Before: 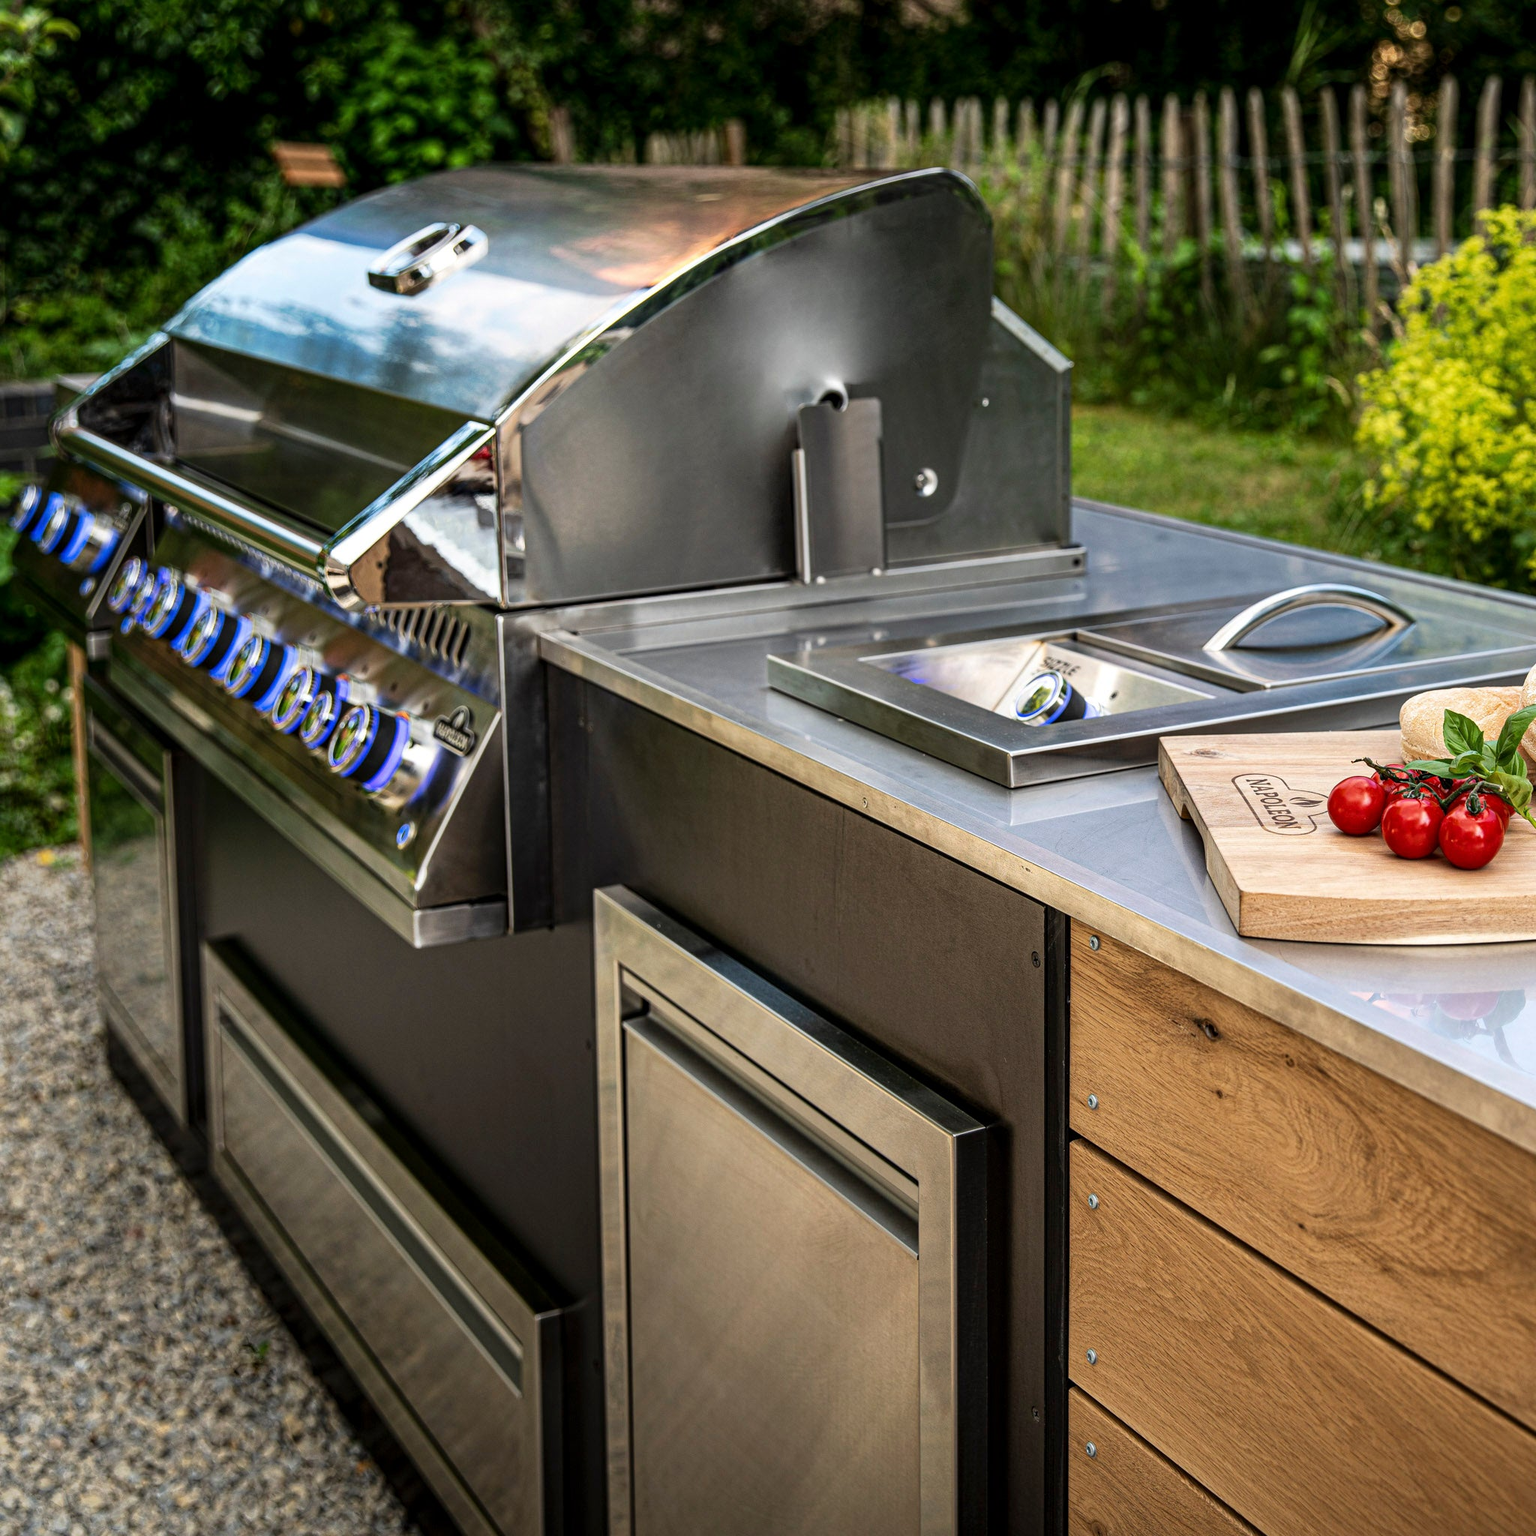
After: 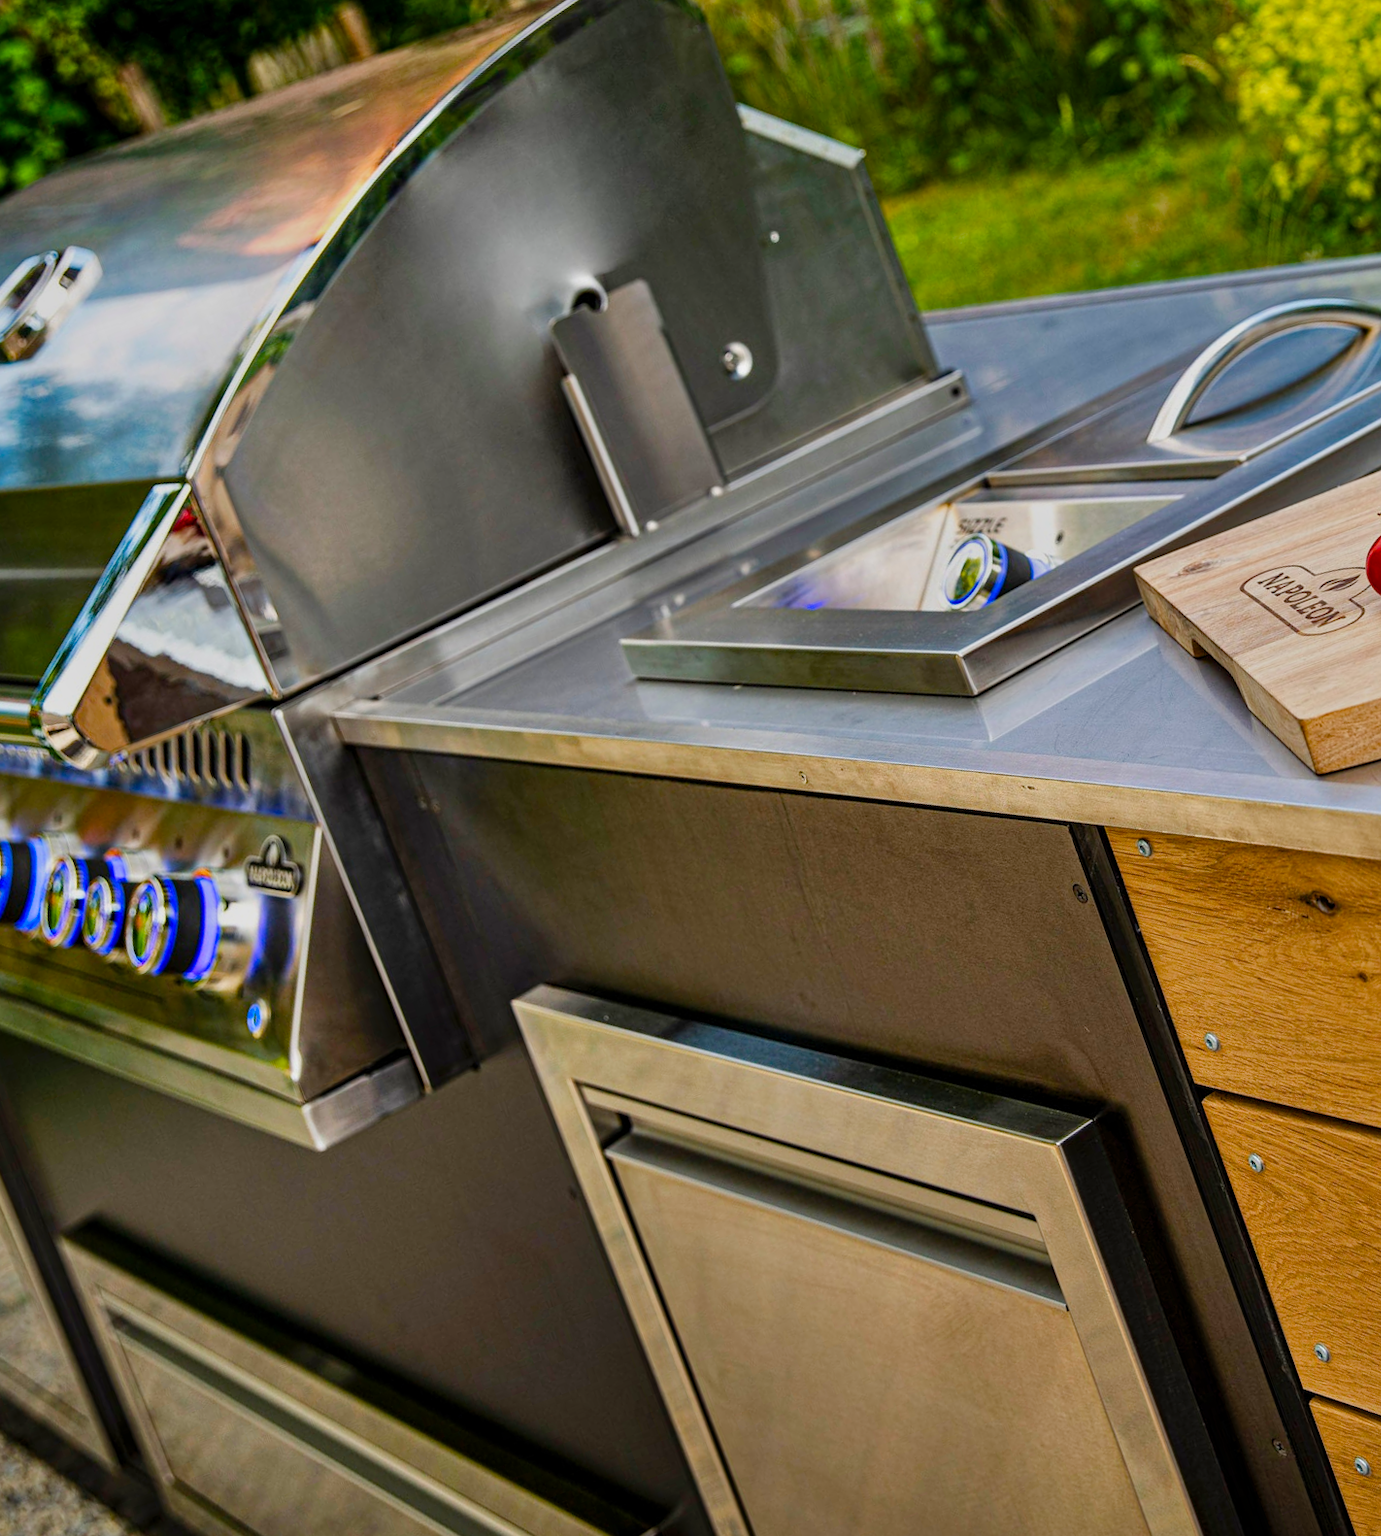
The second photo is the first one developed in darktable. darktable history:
shadows and highlights: low approximation 0.01, soften with gaussian
tone equalizer: -8 EV -0.002 EV, -7 EV 0.004 EV, -6 EV -0.033 EV, -5 EV 0.01 EV, -4 EV -0.016 EV, -3 EV 0.019 EV, -2 EV -0.058 EV, -1 EV -0.296 EV, +0 EV -0.595 EV
color balance rgb: perceptual saturation grading › global saturation 23.645%, perceptual saturation grading › highlights -24.095%, perceptual saturation grading › mid-tones 23.778%, perceptual saturation grading › shadows 39.253%, global vibrance 20%
crop and rotate: angle 19.79°, left 6.942%, right 4.097%, bottom 1.15%
